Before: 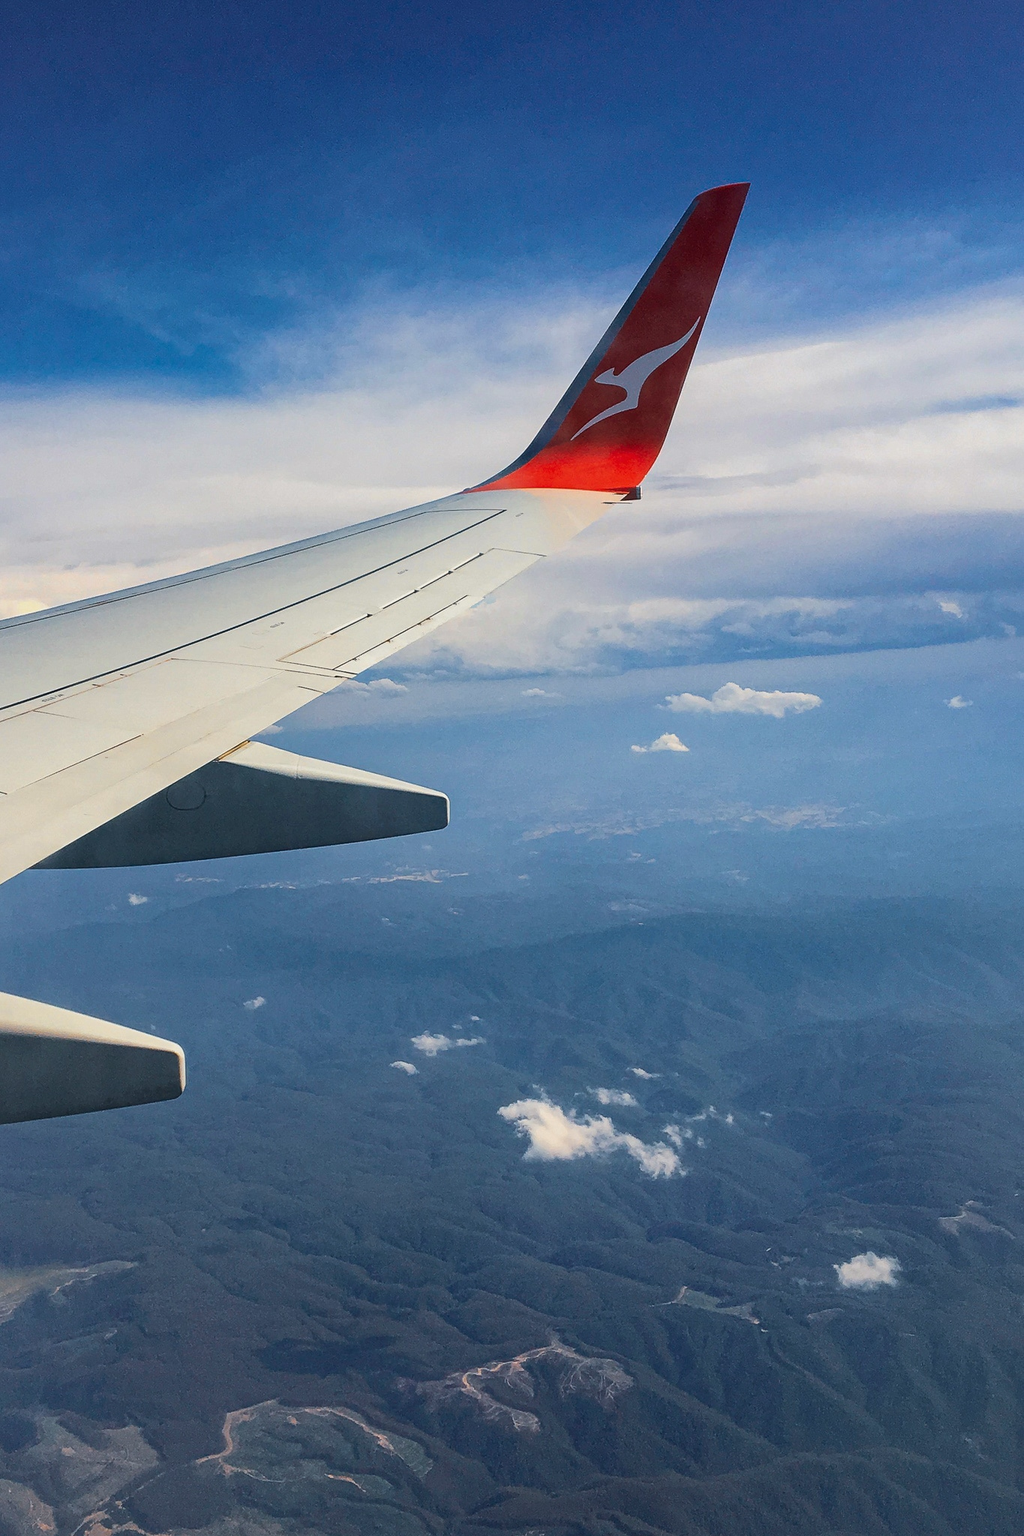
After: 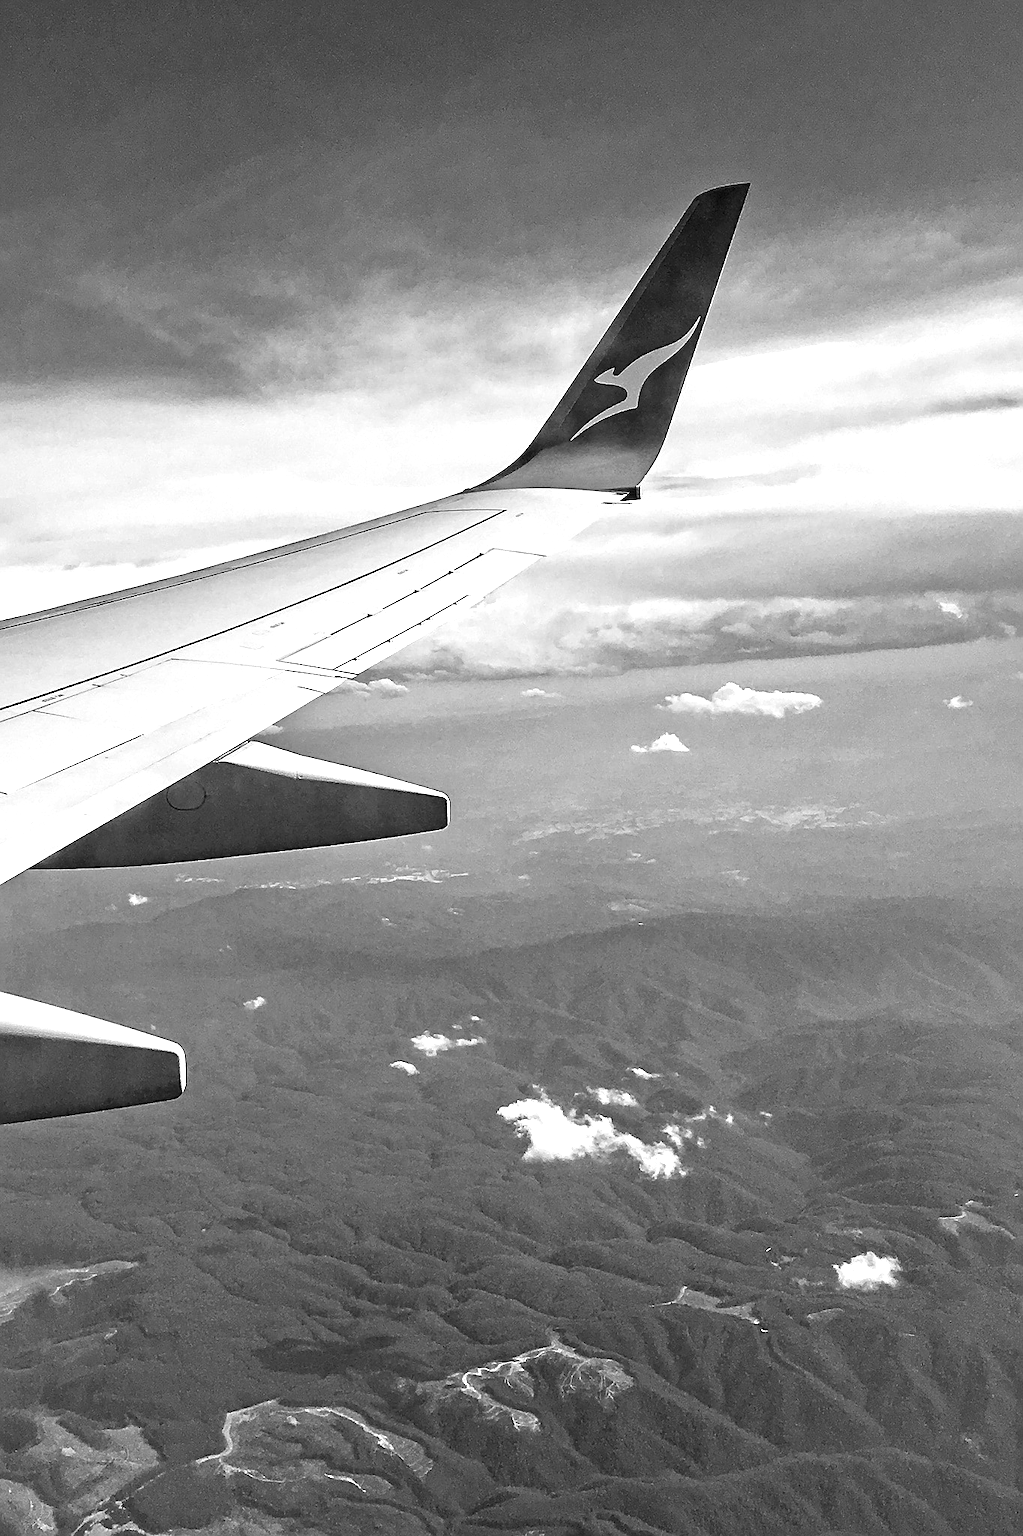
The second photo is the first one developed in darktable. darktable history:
sharpen: on, module defaults
contrast equalizer: y [[0.511, 0.558, 0.631, 0.632, 0.559, 0.512], [0.5 ×6], [0.5 ×6], [0 ×6], [0 ×6]]
contrast brightness saturation: saturation -1
exposure: black level correction 0, exposure 0.7 EV, compensate exposure bias true, compensate highlight preservation false
